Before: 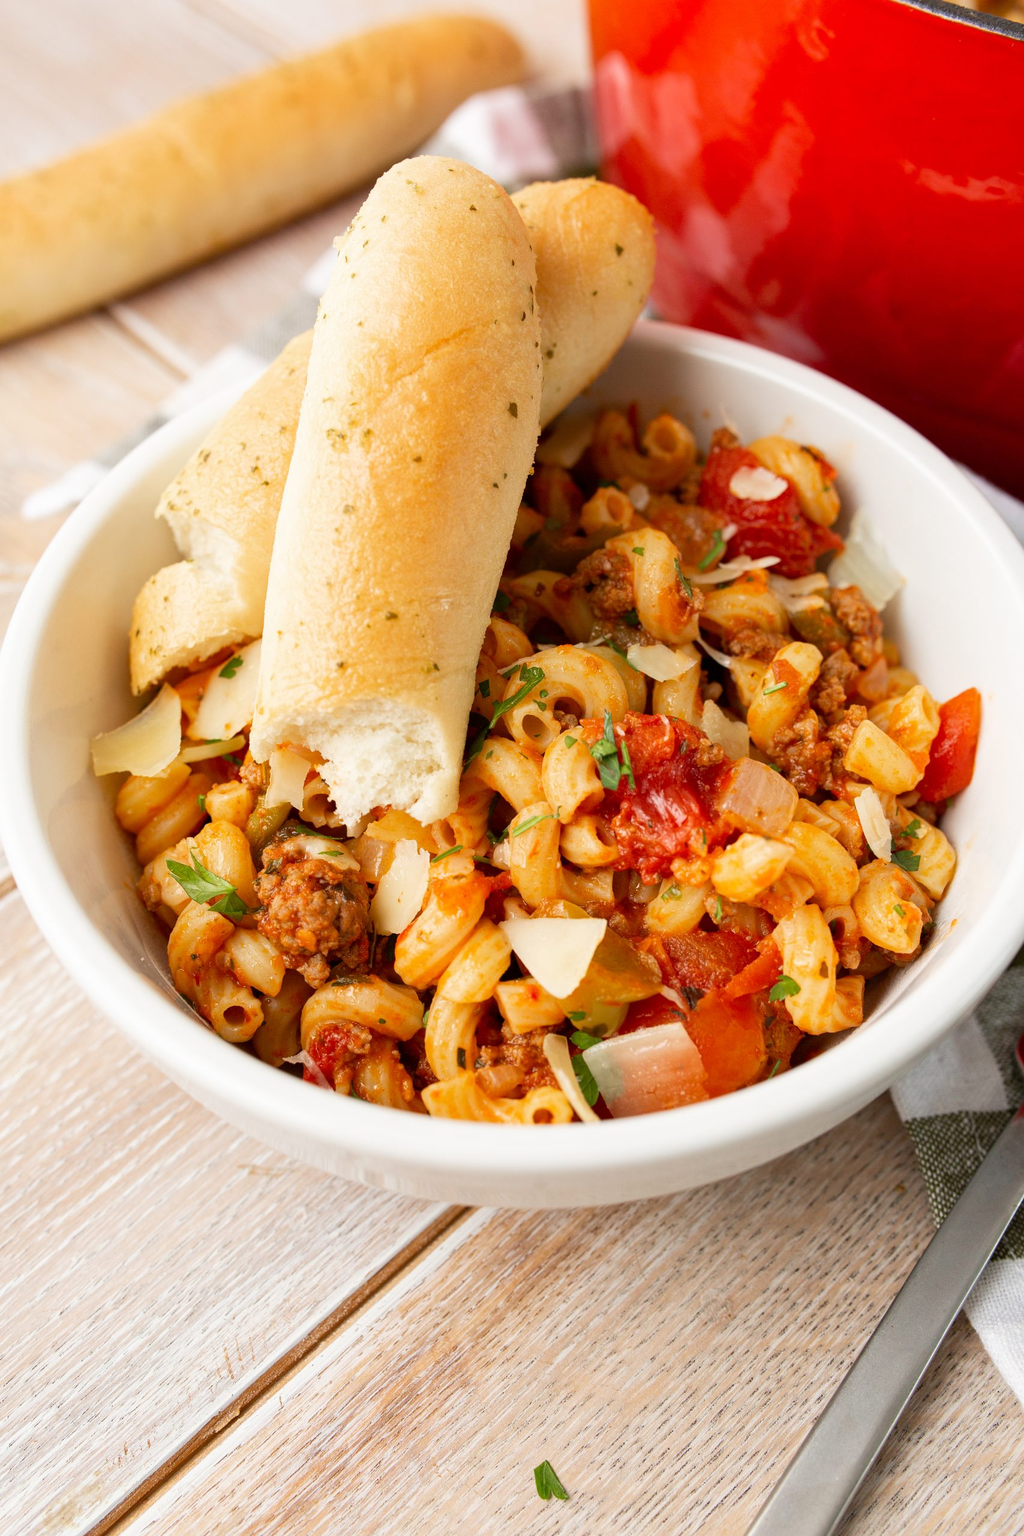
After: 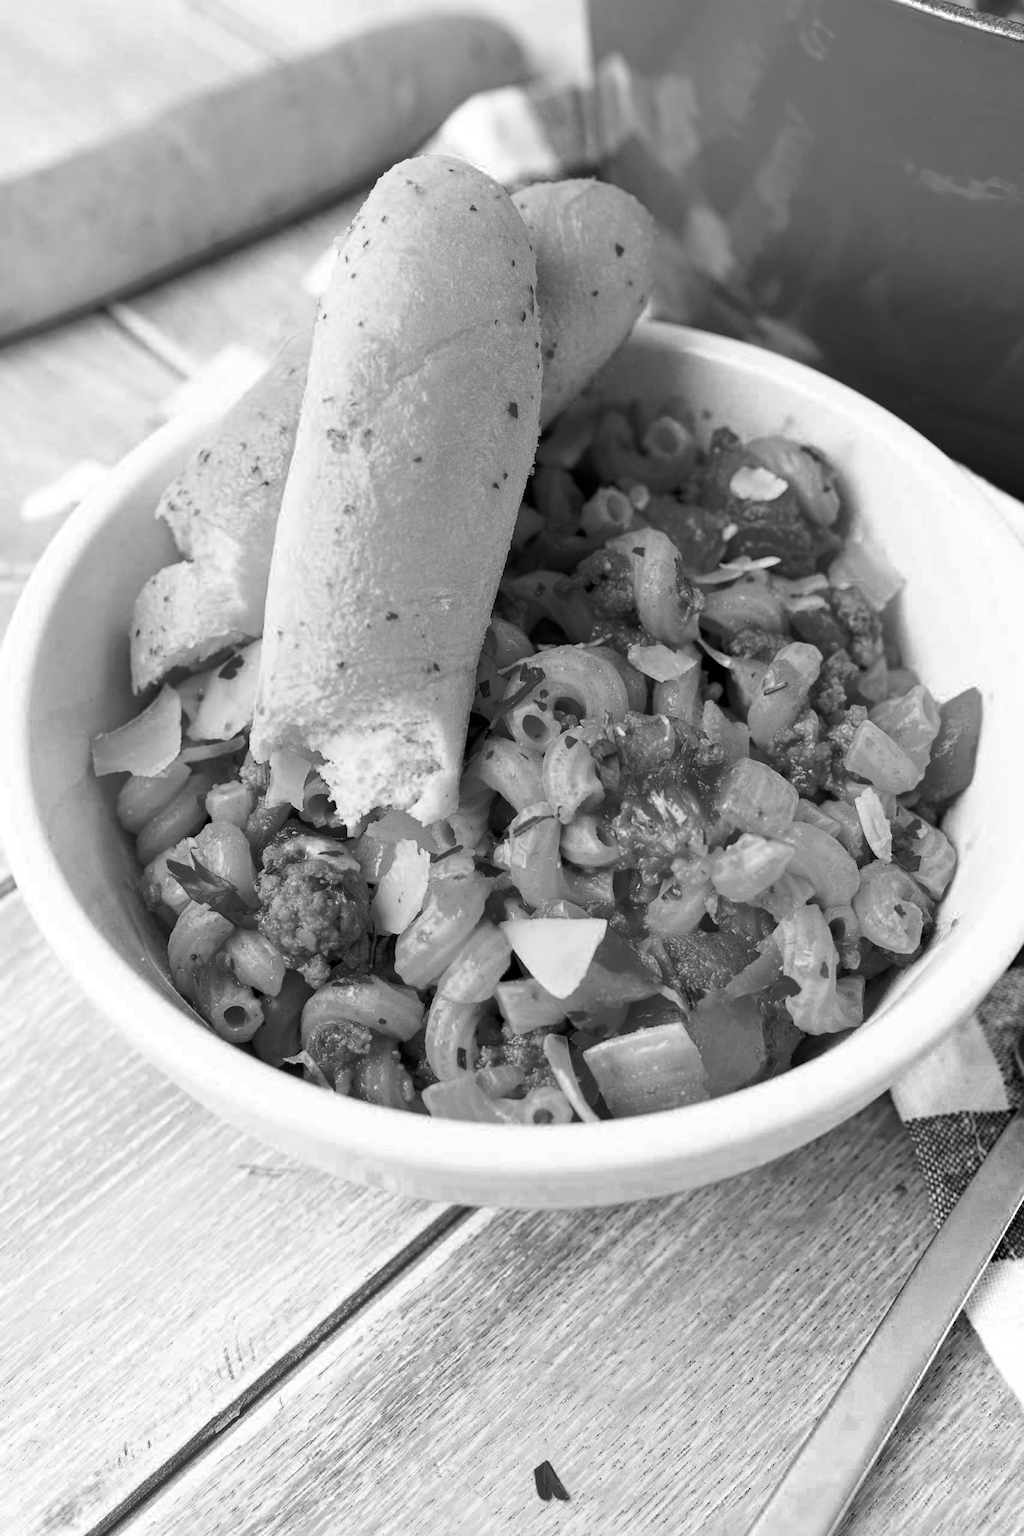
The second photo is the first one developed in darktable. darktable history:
tone equalizer: -8 EV -0.401 EV, -7 EV -0.415 EV, -6 EV -0.346 EV, -5 EV -0.229 EV, -3 EV 0.216 EV, -2 EV 0.351 EV, -1 EV 0.4 EV, +0 EV 0.425 EV, mask exposure compensation -0.505 EV
haze removal: compatibility mode true, adaptive false
filmic rgb: black relative exposure -7.65 EV, white relative exposure 4.56 EV, hardness 3.61, iterations of high-quality reconstruction 0
exposure: black level correction 0, exposure 1.671 EV, compensate exposure bias true, compensate highlight preservation false
color zones: curves: ch0 [(0.287, 0.048) (0.493, 0.484) (0.737, 0.816)]; ch1 [(0, 0) (0.143, 0) (0.286, 0) (0.429, 0) (0.571, 0) (0.714, 0) (0.857, 0)]
contrast brightness saturation: contrast 0.126, brightness -0.052, saturation 0.15
